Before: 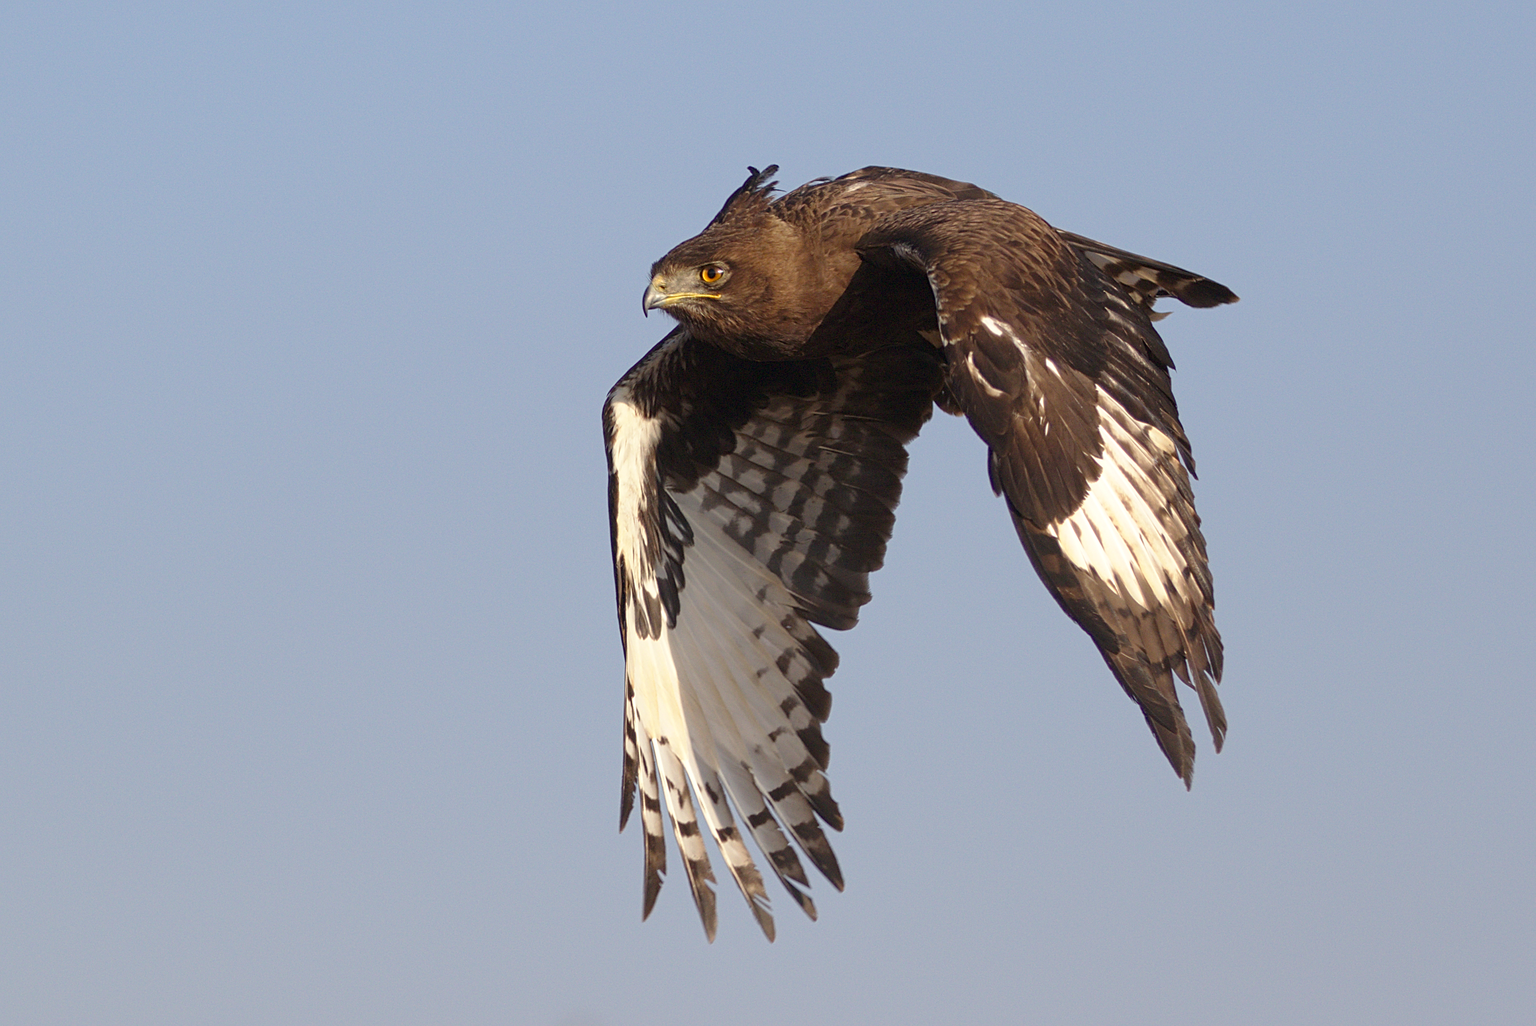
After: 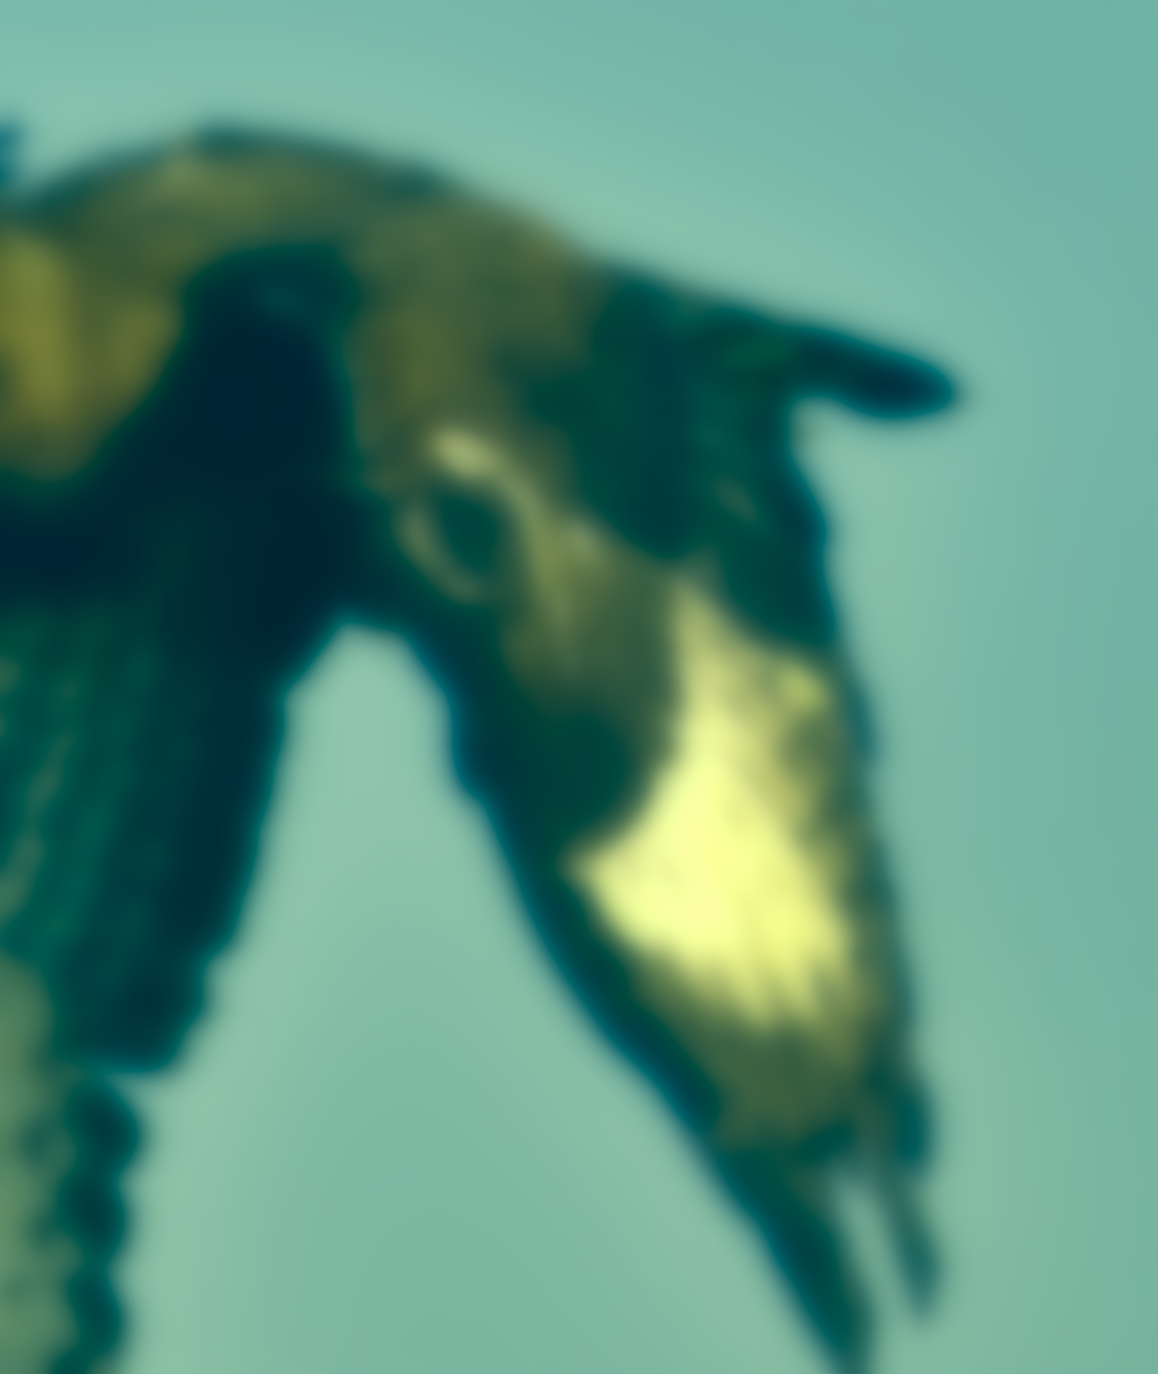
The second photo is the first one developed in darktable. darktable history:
lowpass: radius 16, unbound 0
crop and rotate: left 49.936%, top 10.094%, right 13.136%, bottom 24.256%
color correction: highlights a* -15.58, highlights b* 40, shadows a* -40, shadows b* -26.18
color balance rgb: shadows lift › chroma 1%, shadows lift › hue 28.8°, power › hue 60°, highlights gain › chroma 1%, highlights gain › hue 60°, global offset › luminance 0.25%, perceptual saturation grading › highlights -20%, perceptual saturation grading › shadows 20%, perceptual brilliance grading › highlights 5%, perceptual brilliance grading › shadows -10%, global vibrance 19.67%
contrast brightness saturation: contrast 0.1, brightness 0.02, saturation 0.02
white balance: red 0.967, blue 1.049
shadows and highlights: soften with gaussian
